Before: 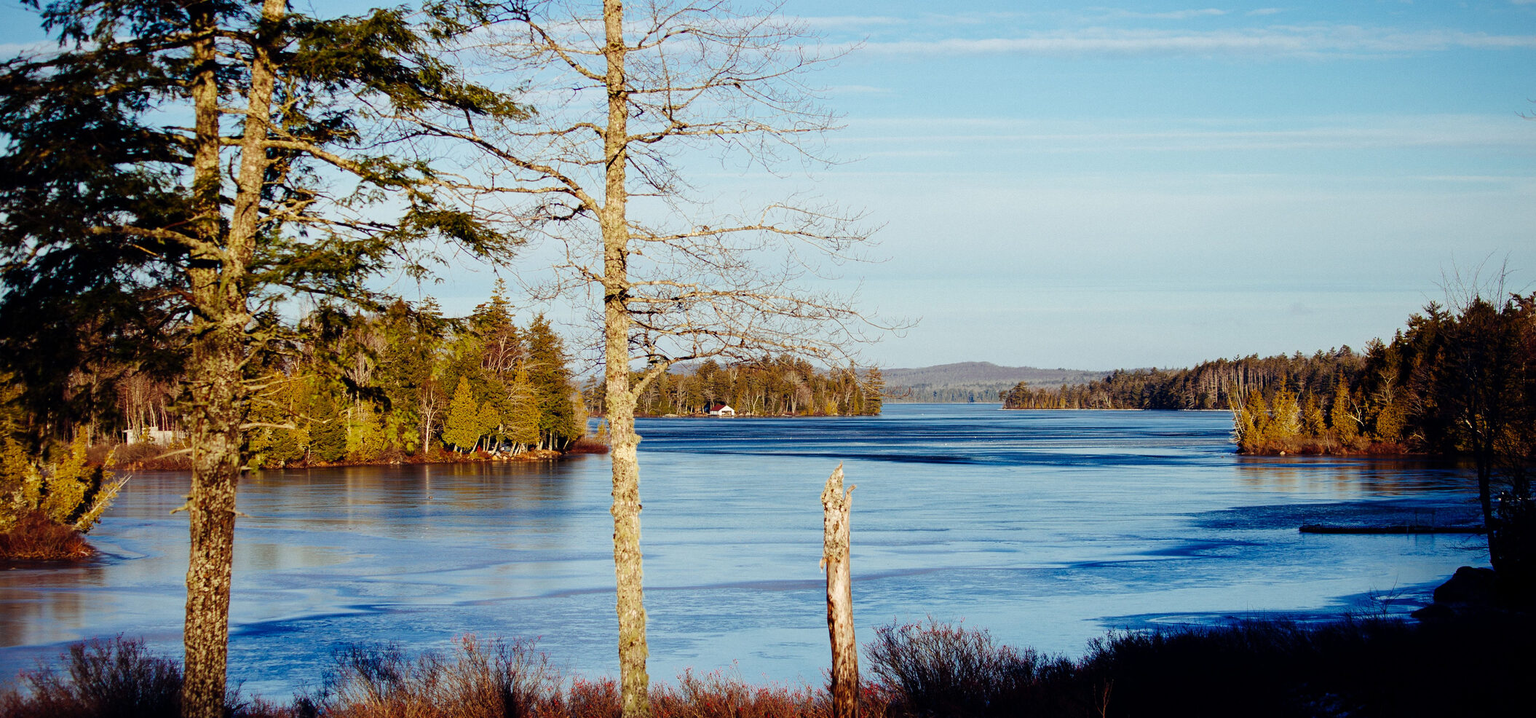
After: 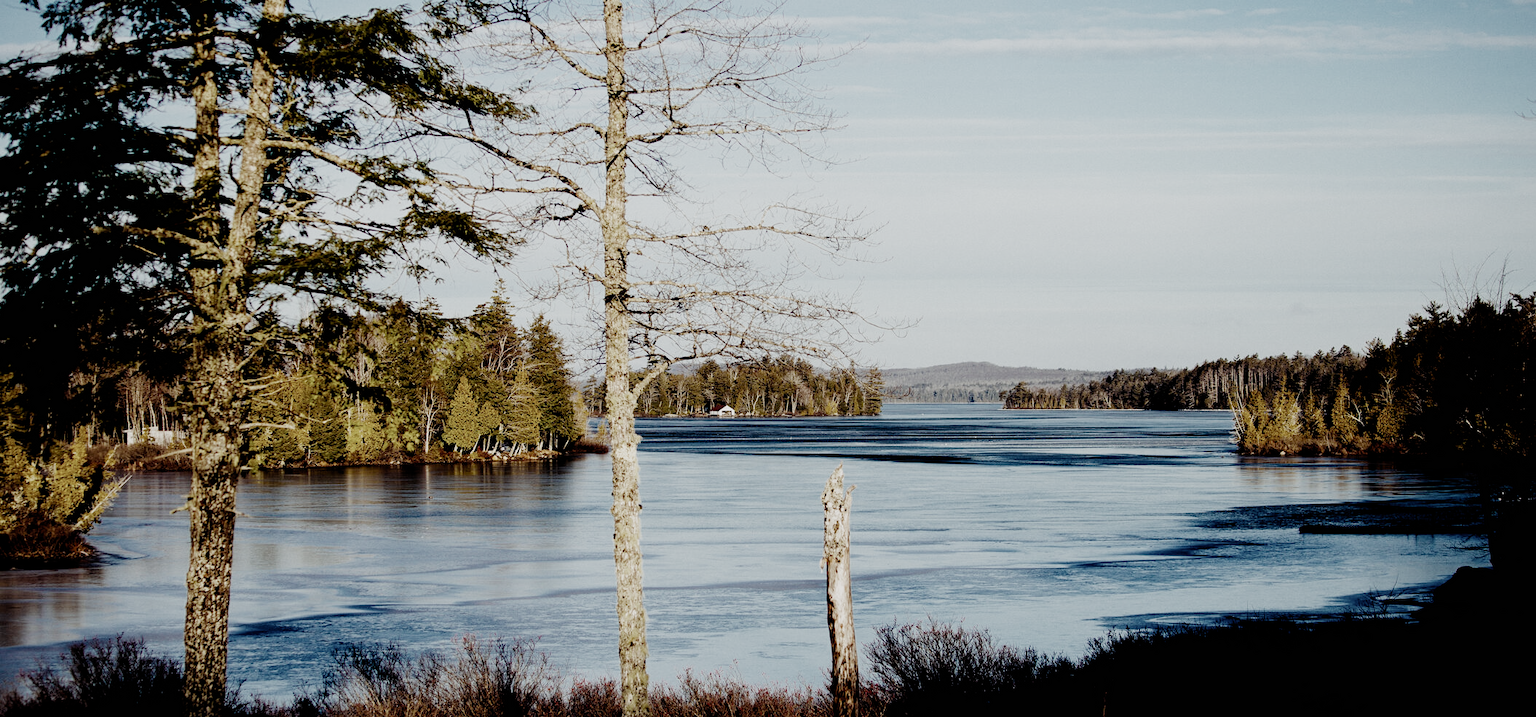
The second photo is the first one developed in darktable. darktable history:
filmic rgb: black relative exposure -5.06 EV, white relative exposure 3.96 EV, threshold 2.98 EV, hardness 2.88, contrast 1.3, highlights saturation mix -28.58%, preserve chrominance no, color science v4 (2020), contrast in shadows soft, enable highlight reconstruction true
